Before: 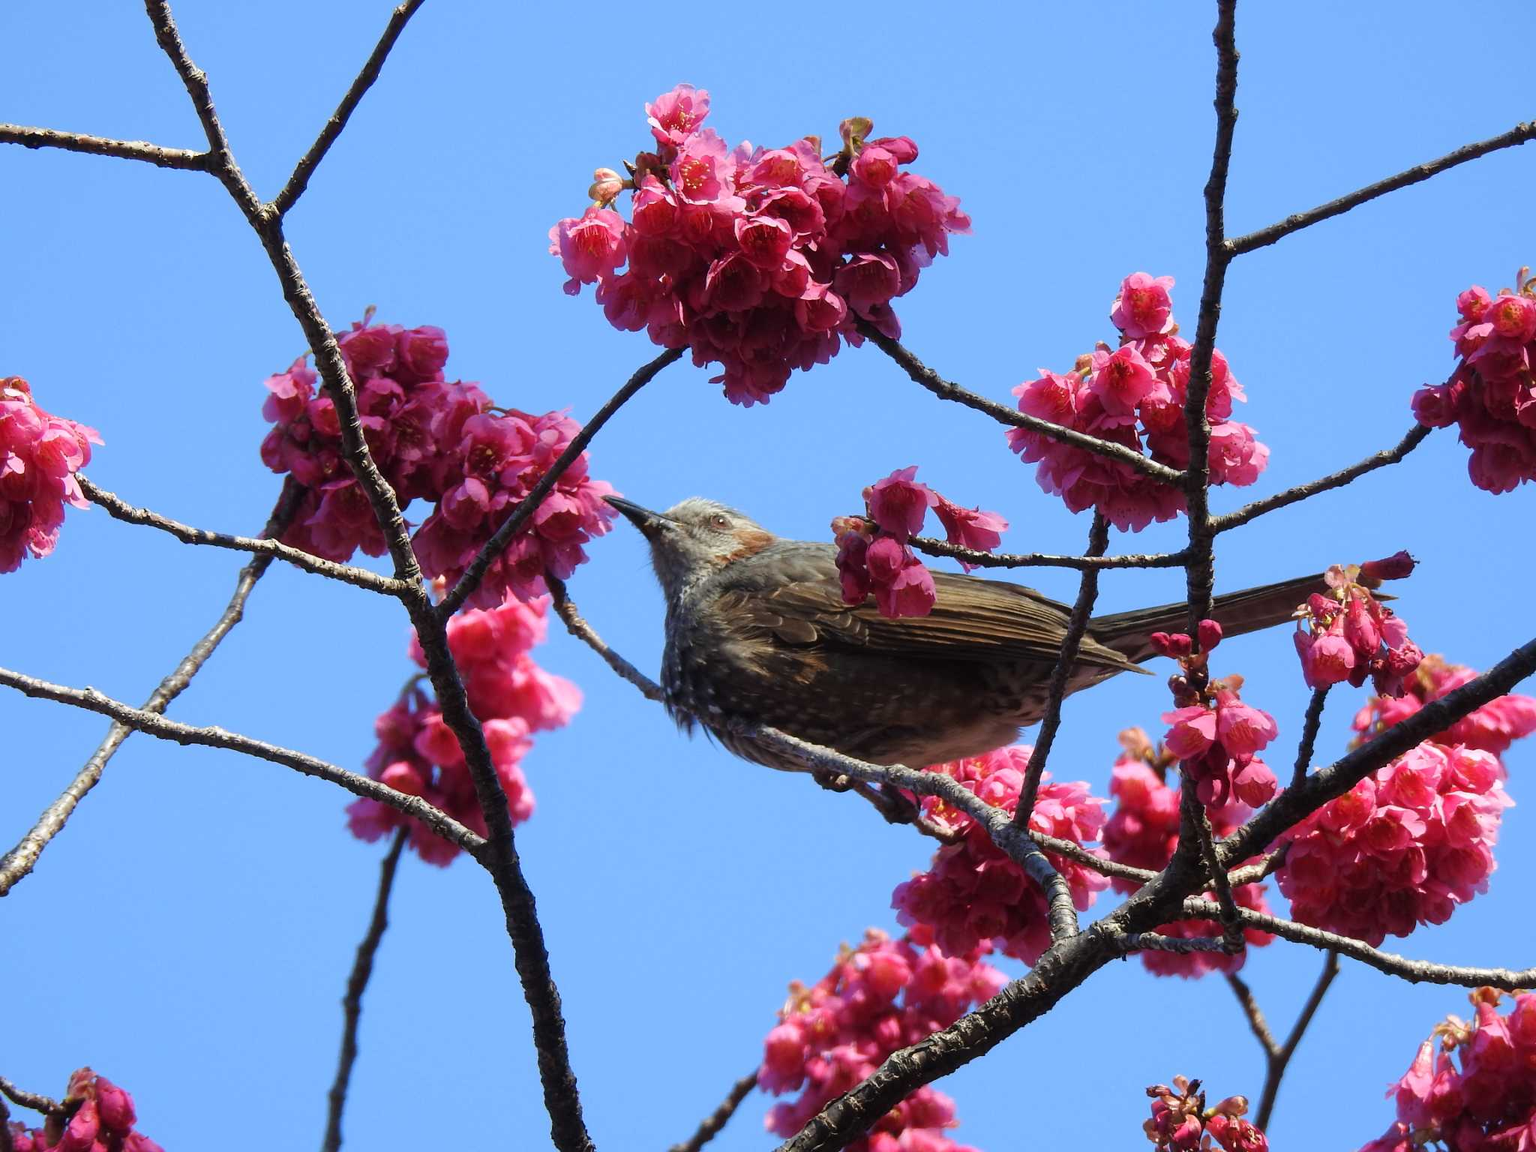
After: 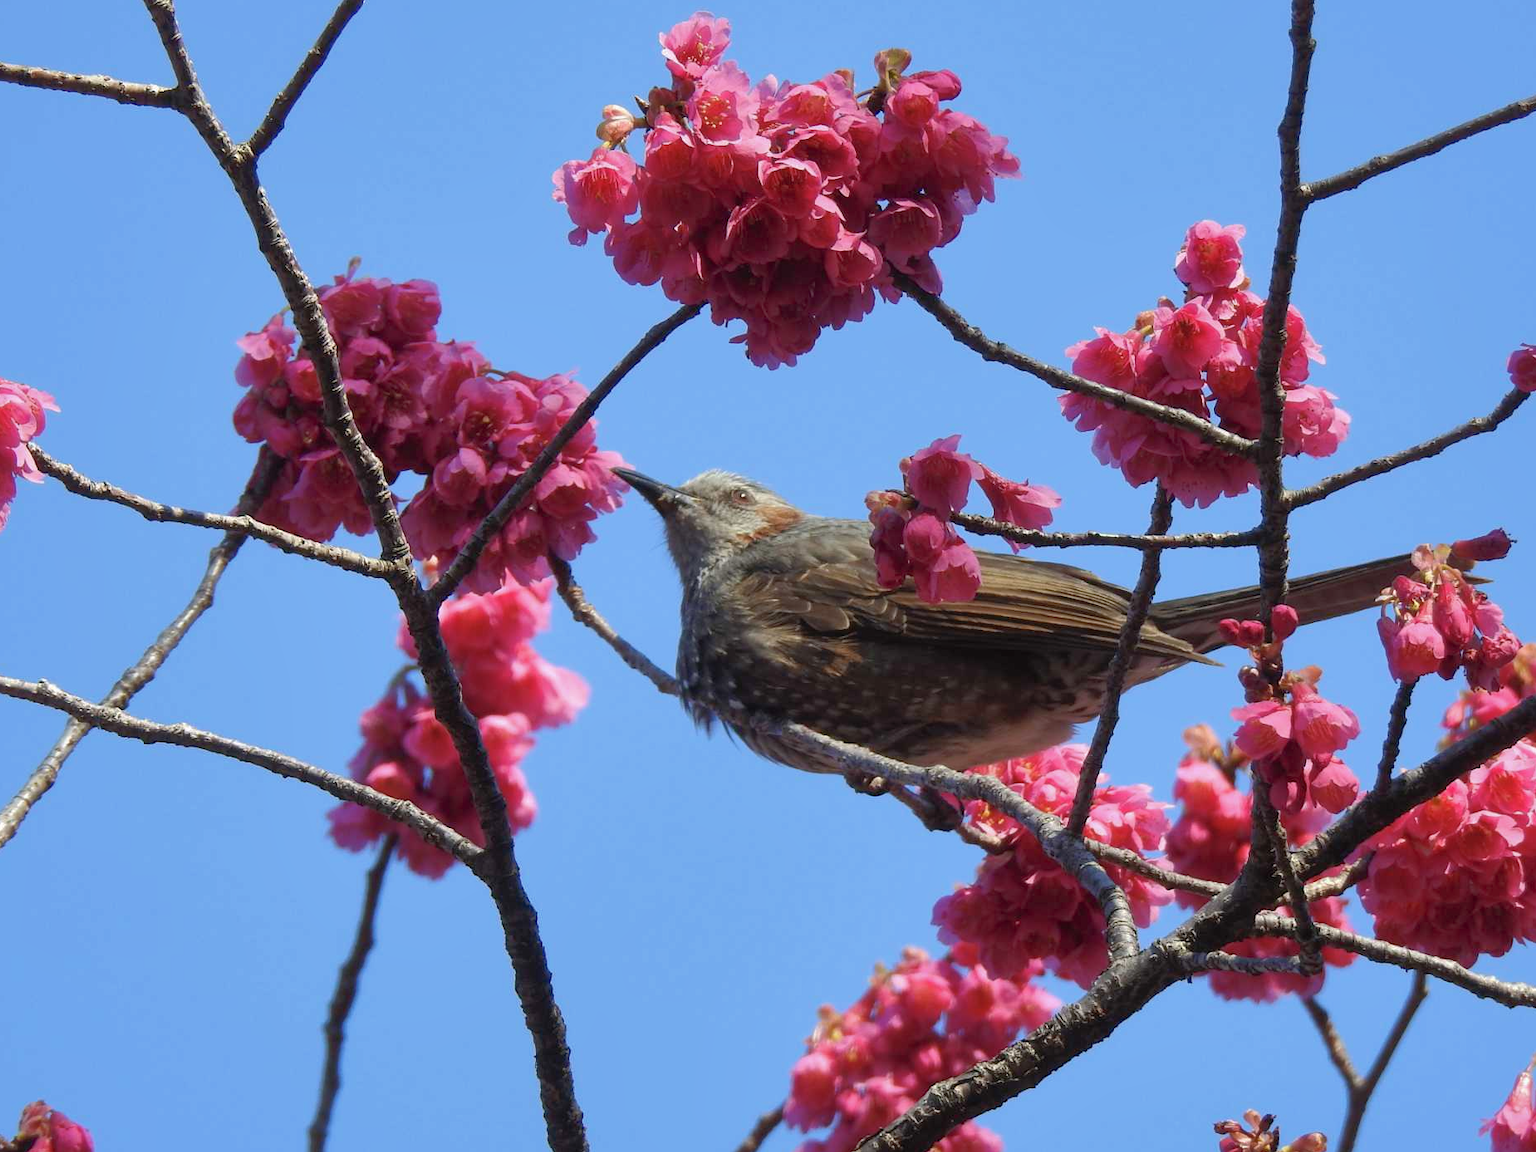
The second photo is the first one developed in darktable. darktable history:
shadows and highlights: on, module defaults
crop: left 3.305%, top 6.436%, right 6.389%, bottom 3.258%
contrast brightness saturation: saturation -0.05
